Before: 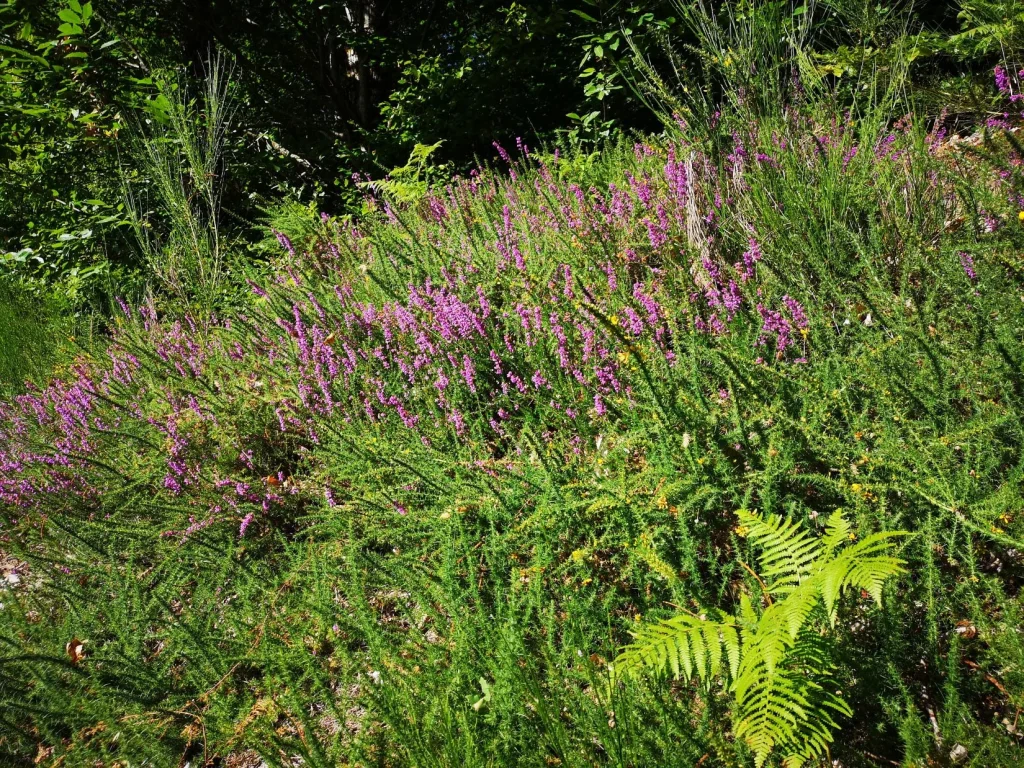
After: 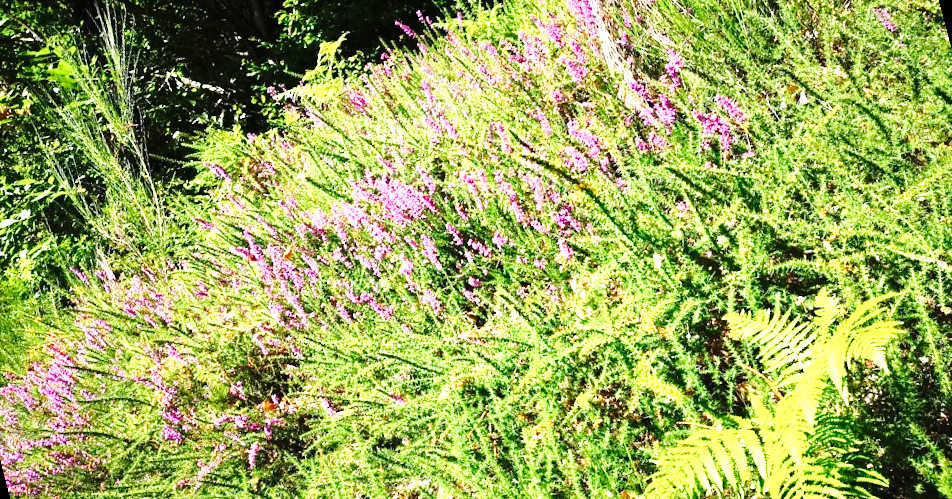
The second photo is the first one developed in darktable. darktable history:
rotate and perspective: rotation -14.8°, crop left 0.1, crop right 0.903, crop top 0.25, crop bottom 0.748
base curve: curves: ch0 [(0, 0) (0.036, 0.025) (0.121, 0.166) (0.206, 0.329) (0.605, 0.79) (1, 1)], preserve colors none
exposure: black level correction 0, exposure 1.3 EV, compensate exposure bias true, compensate highlight preservation false
